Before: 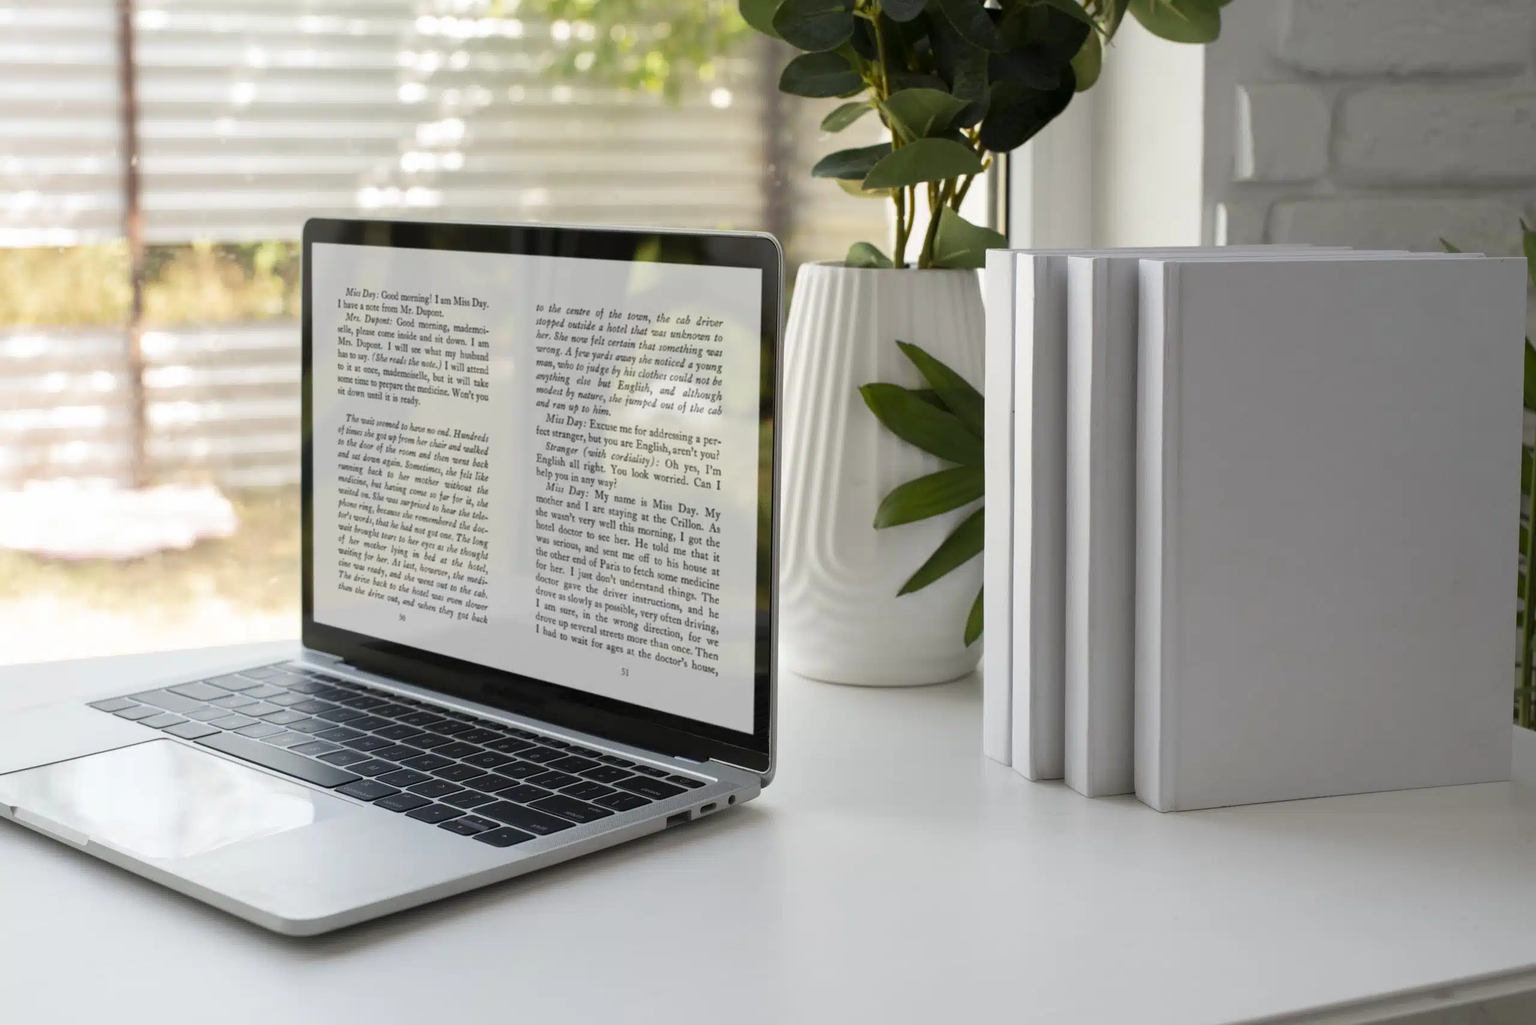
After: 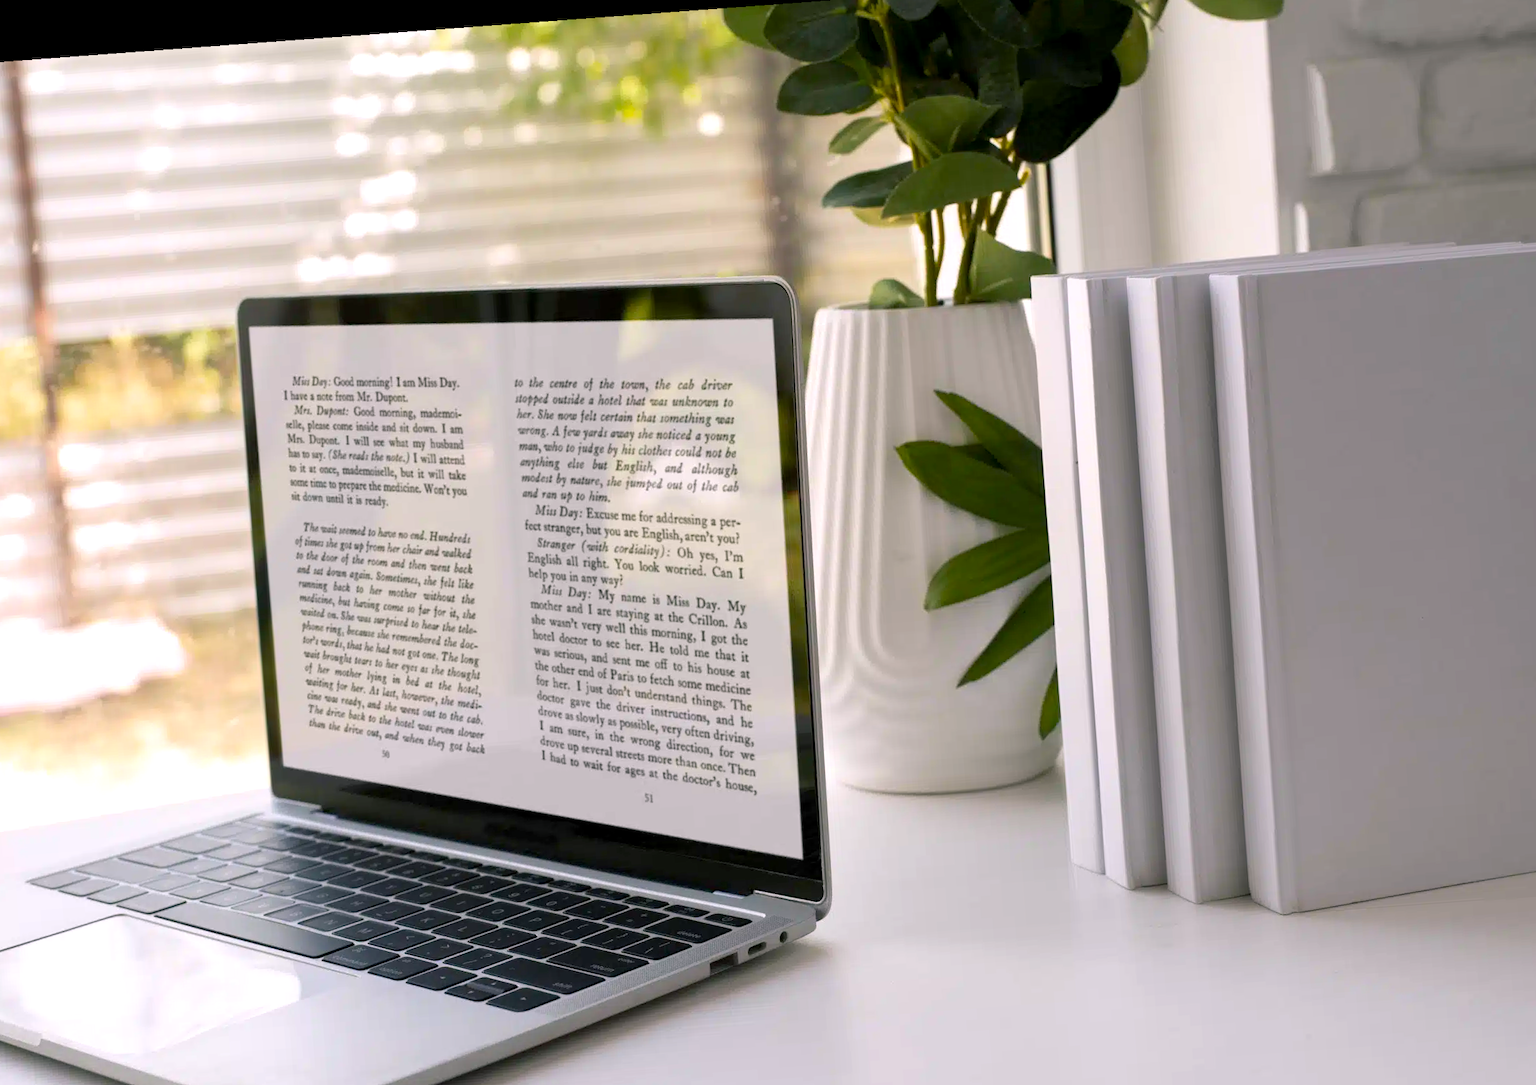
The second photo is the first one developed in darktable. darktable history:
rotate and perspective: rotation -4.25°, automatic cropping off
exposure: black level correction 0, exposure 0.2 EV, compensate exposure bias true, compensate highlight preservation false
color balance rgb: shadows lift › chroma 2%, shadows lift › hue 217.2°, power › chroma 0.25%, power › hue 60°, highlights gain › chroma 1.5%, highlights gain › hue 309.6°, global offset › luminance -0.5%, perceptual saturation grading › global saturation 15%, global vibrance 20%
crop and rotate: left 7.196%, top 4.574%, right 10.605%, bottom 13.178%
